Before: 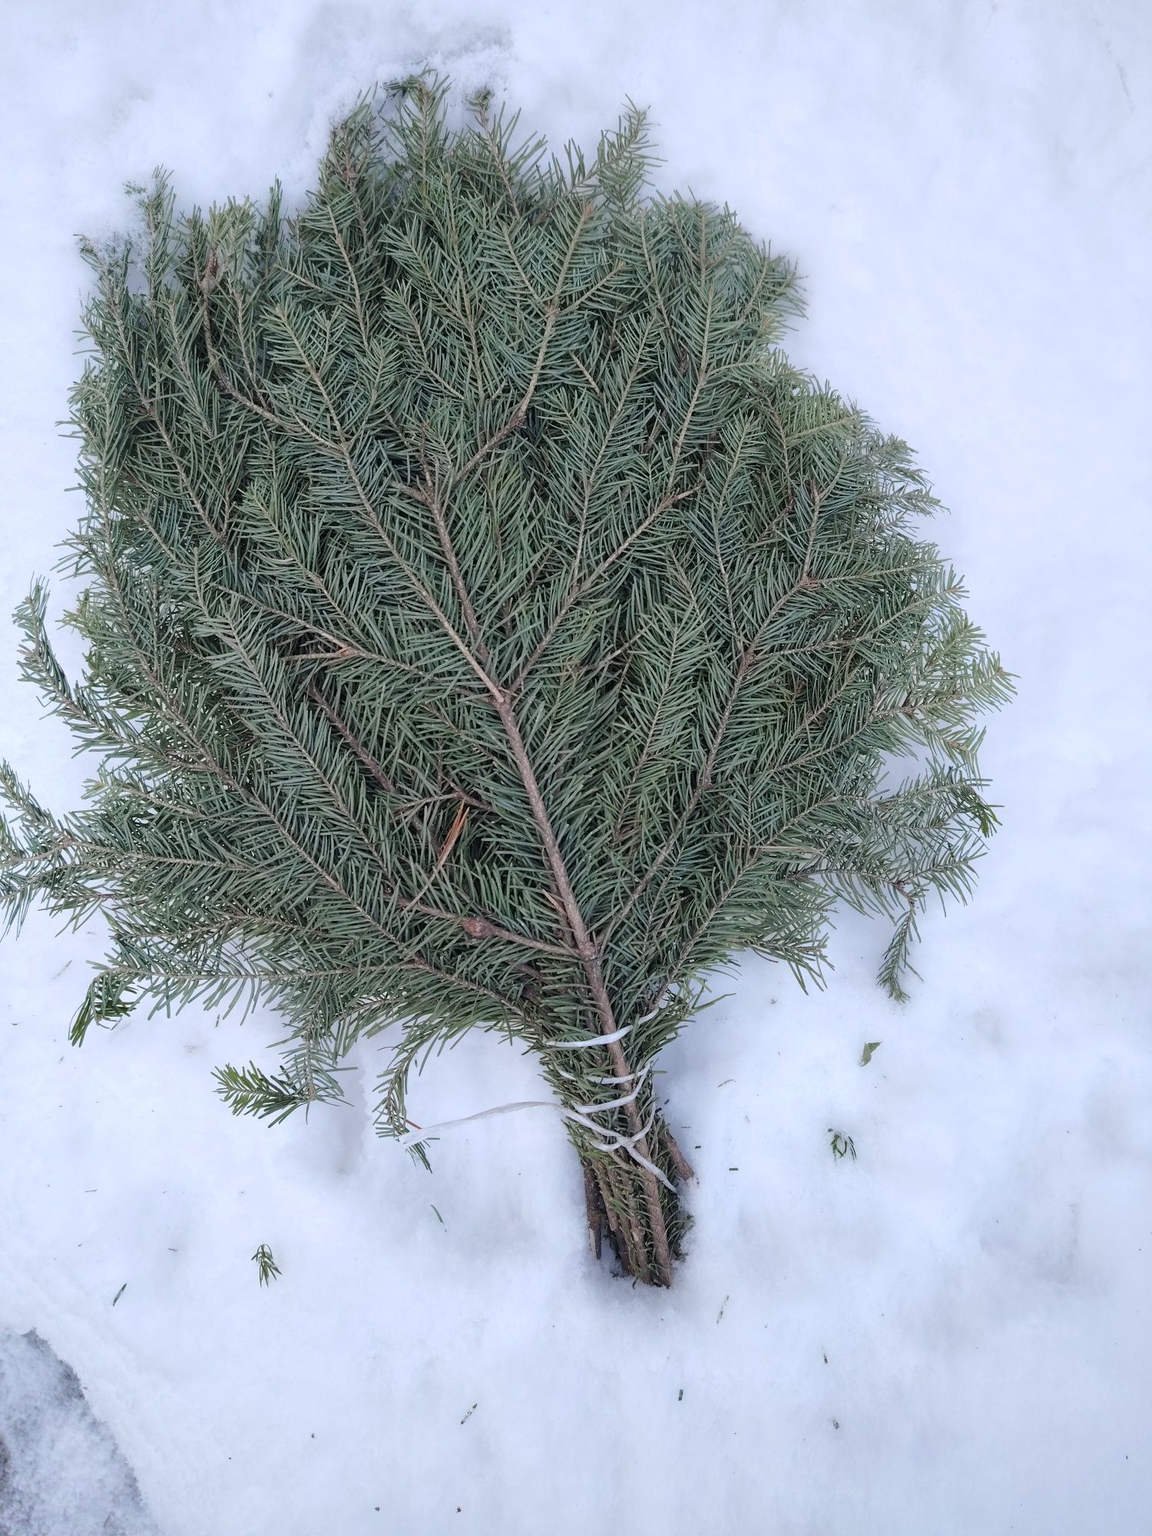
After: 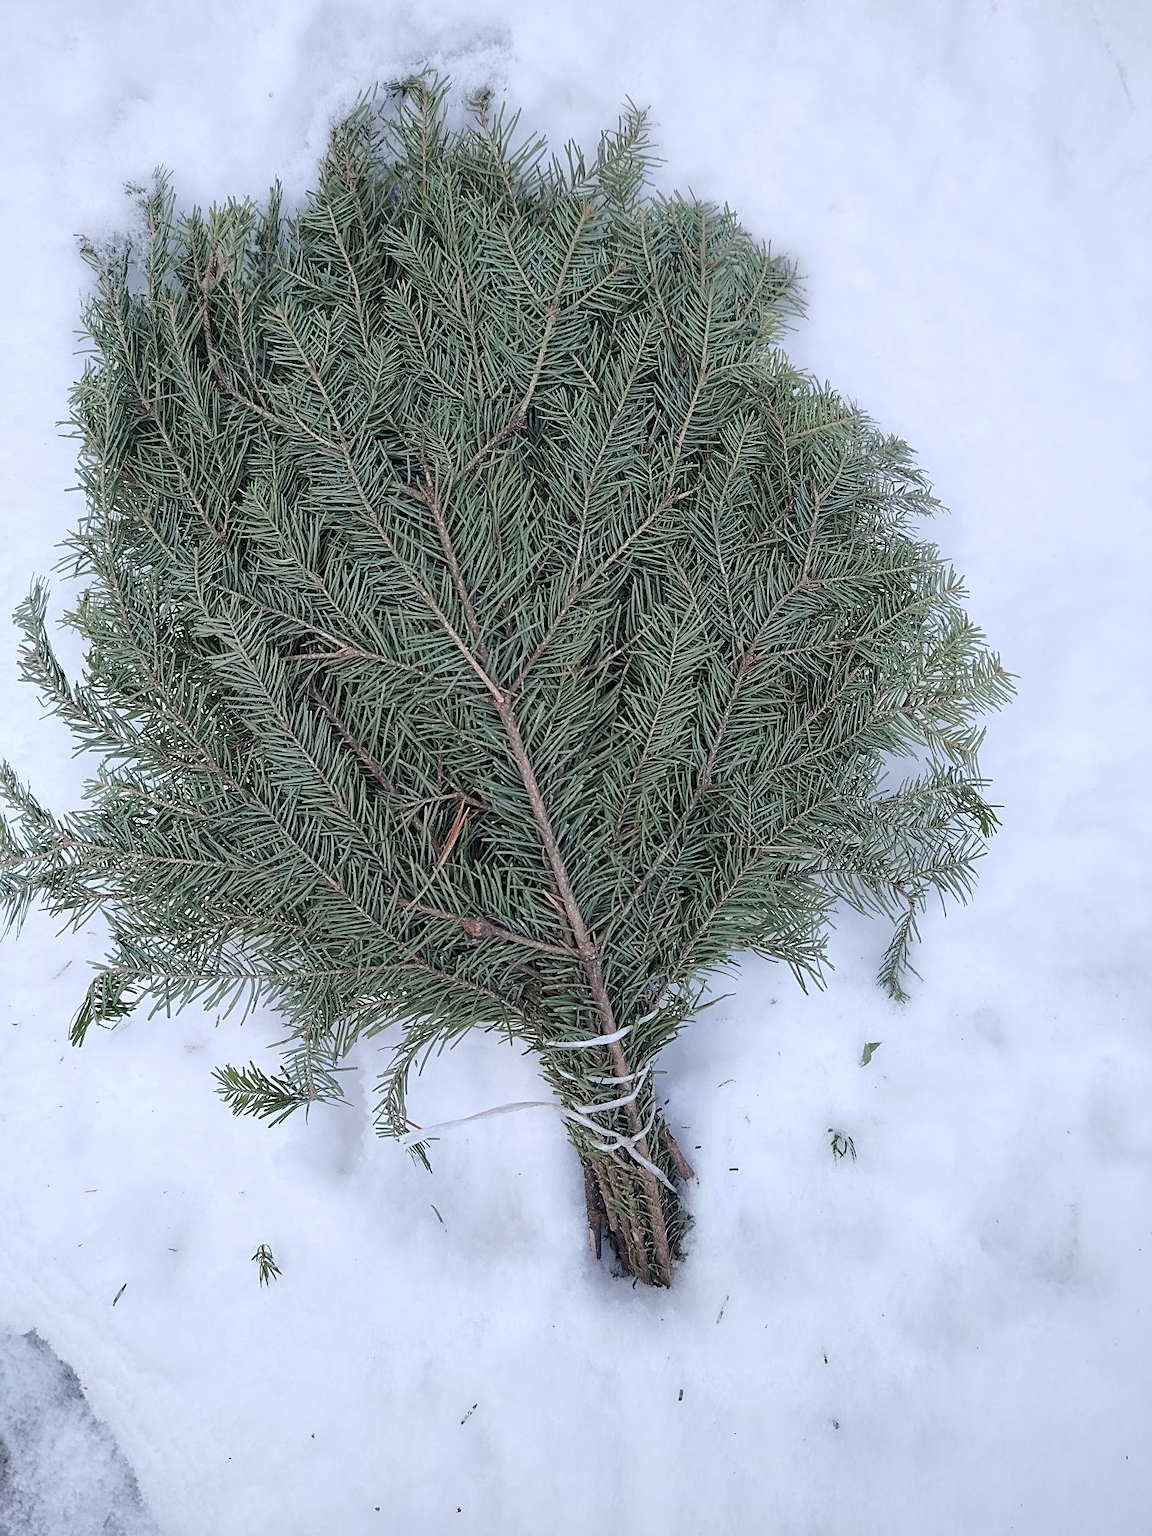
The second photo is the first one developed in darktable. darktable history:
sharpen: amount 0.596
